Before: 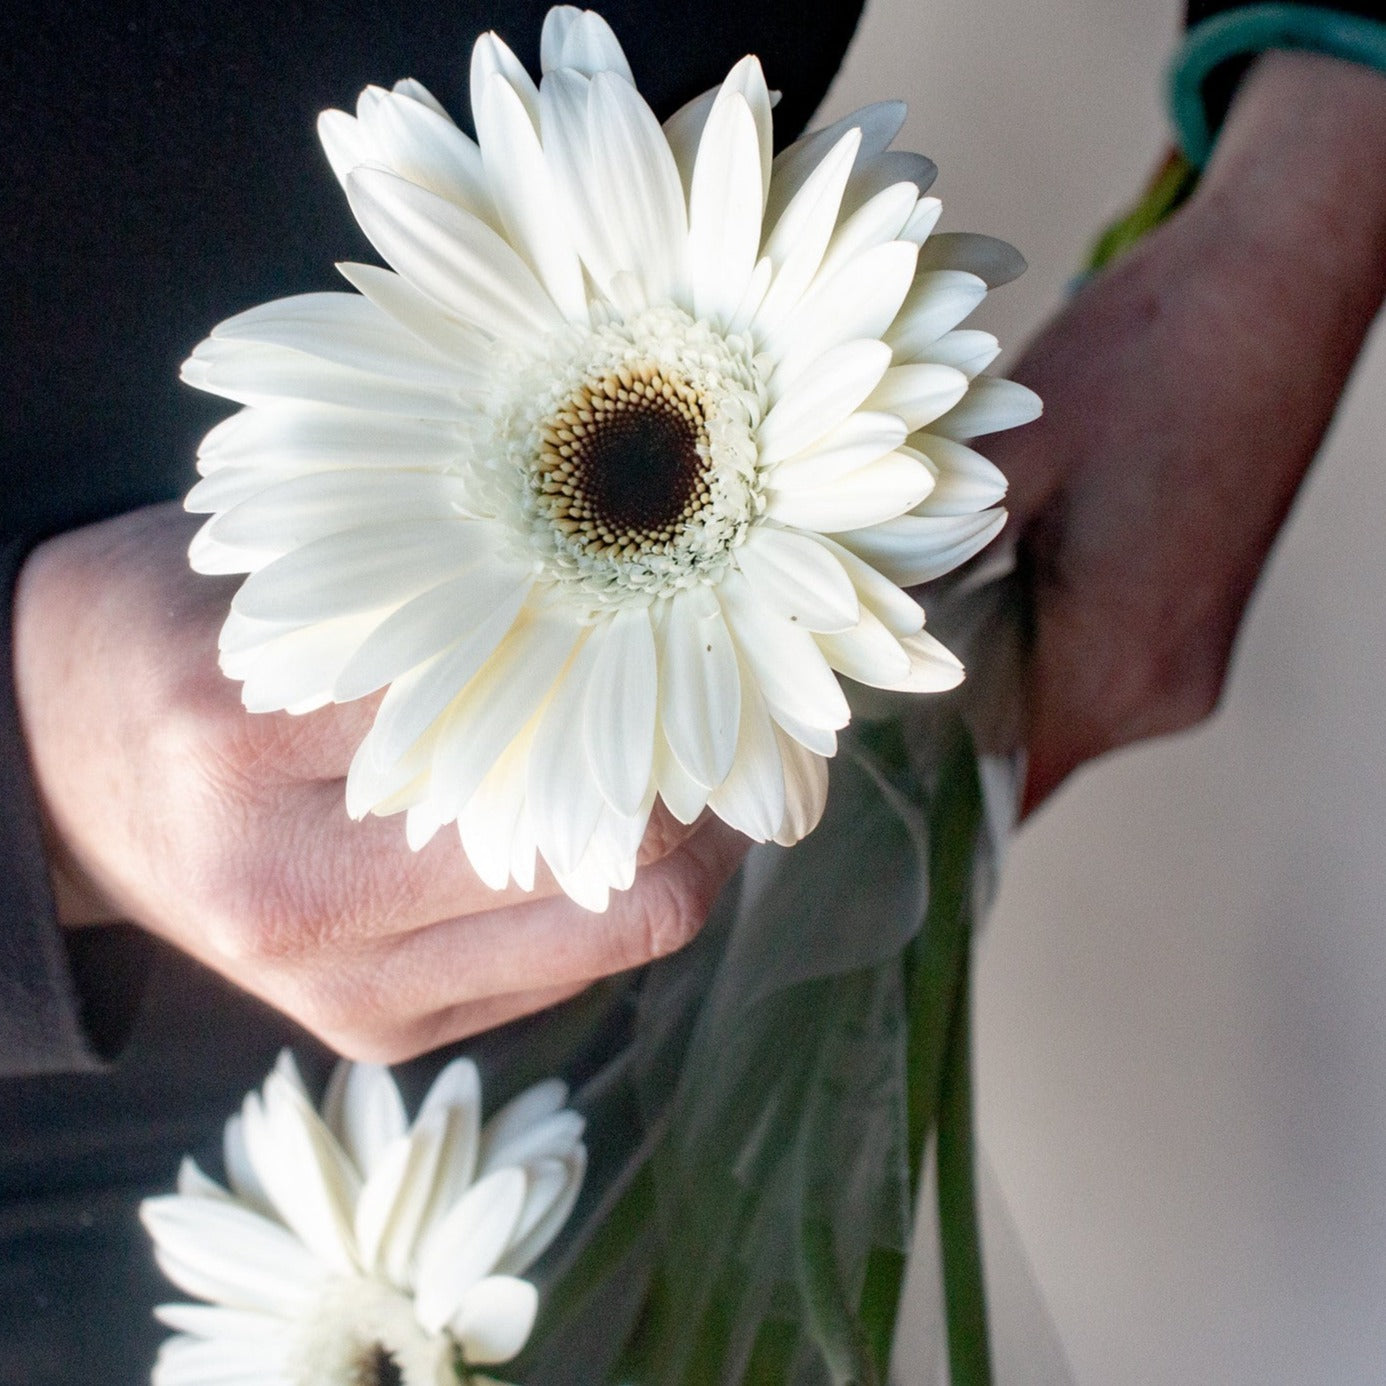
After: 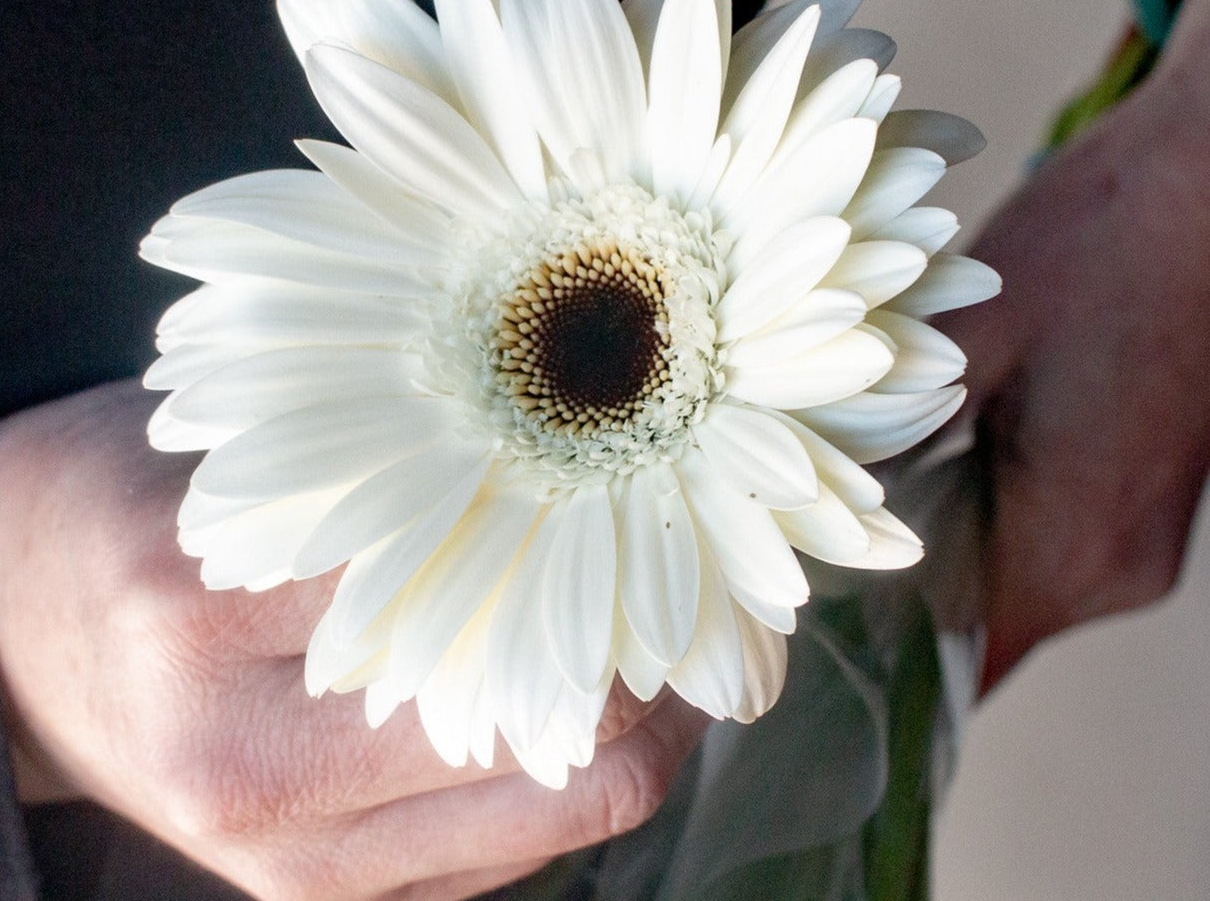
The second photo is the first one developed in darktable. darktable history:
crop: left 2.963%, top 8.903%, right 9.664%, bottom 26.088%
